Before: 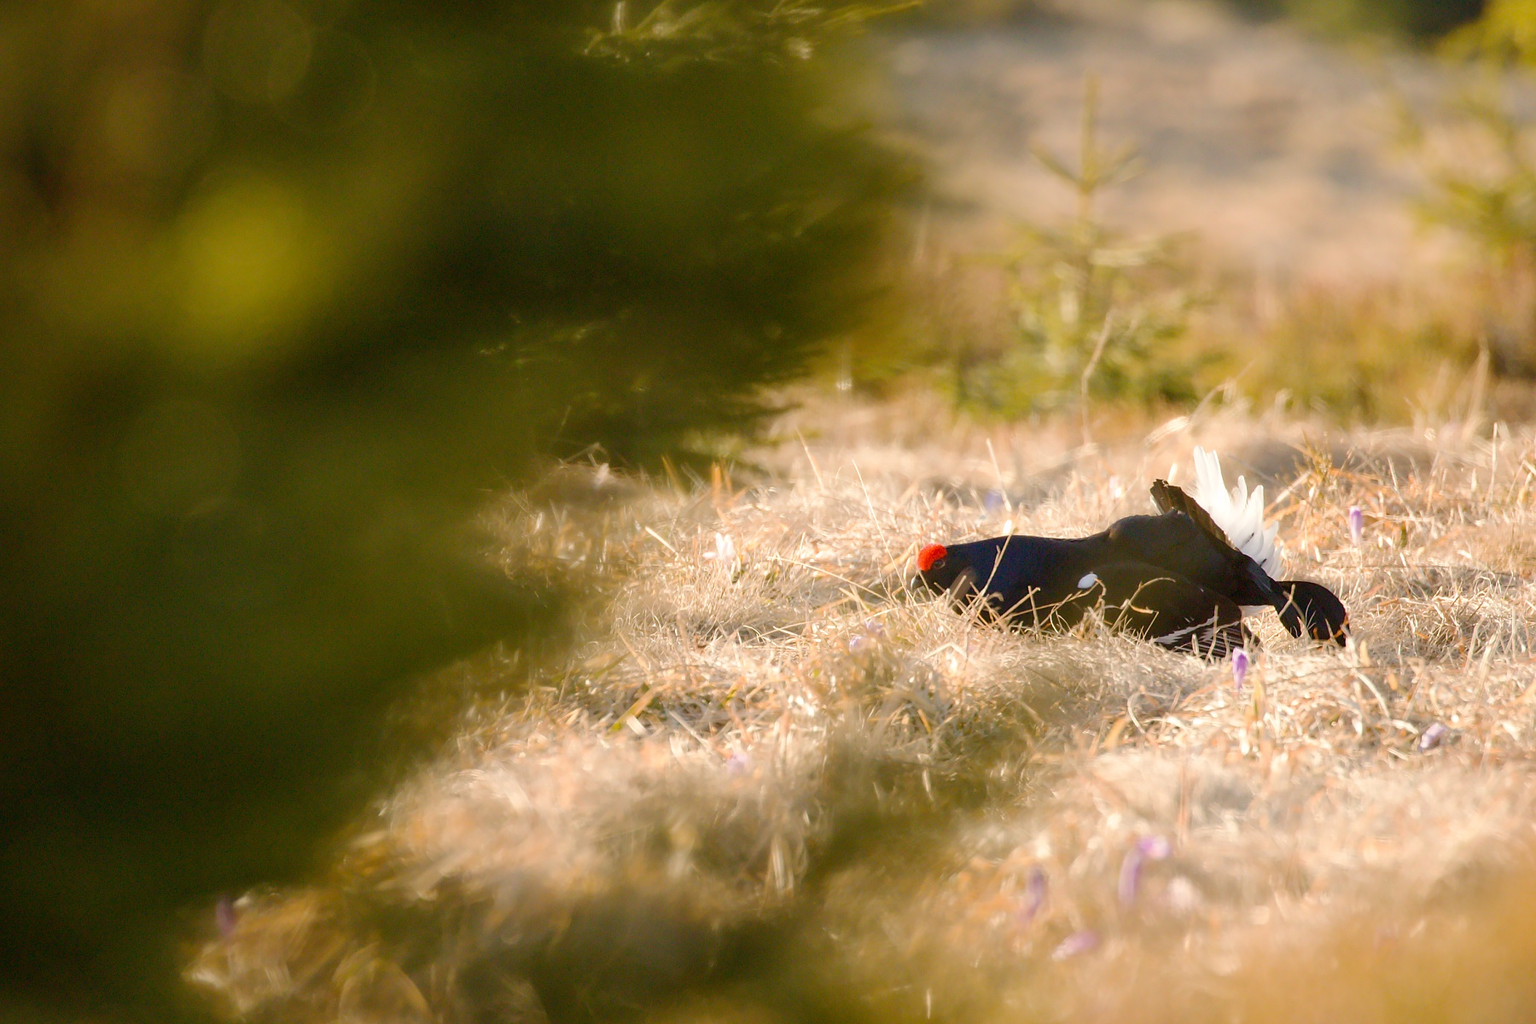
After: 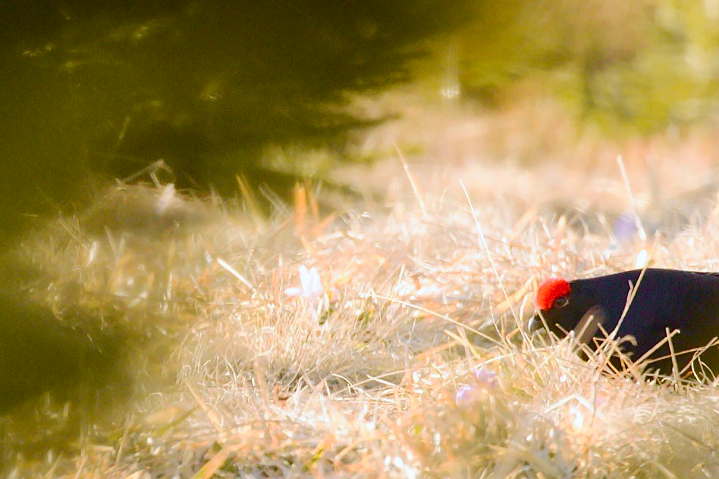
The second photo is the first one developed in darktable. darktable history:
crop: left 30%, top 30%, right 30%, bottom 30%
tone curve: curves: ch0 [(0, 0) (0.239, 0.248) (0.508, 0.606) (0.828, 0.878) (1, 1)]; ch1 [(0, 0) (0.401, 0.42) (0.442, 0.47) (0.492, 0.498) (0.511, 0.516) (0.555, 0.586) (0.681, 0.739) (1, 1)]; ch2 [(0, 0) (0.411, 0.433) (0.5, 0.504) (0.545, 0.574) (1, 1)], color space Lab, independent channels, preserve colors none
white balance: red 0.931, blue 1.11
